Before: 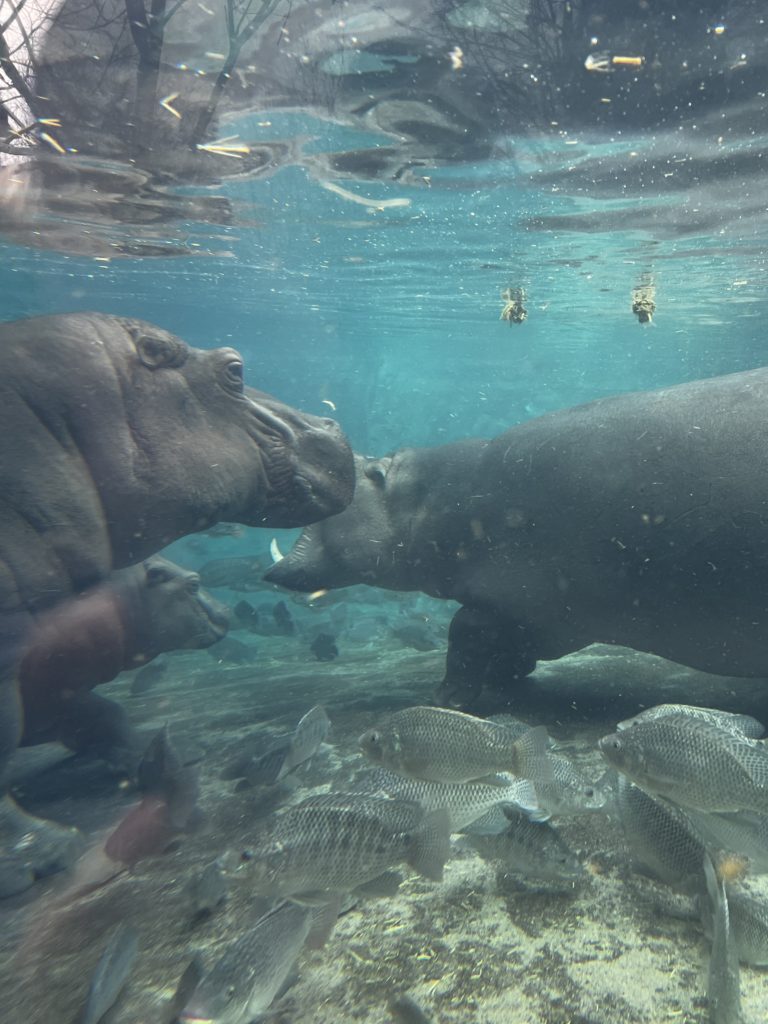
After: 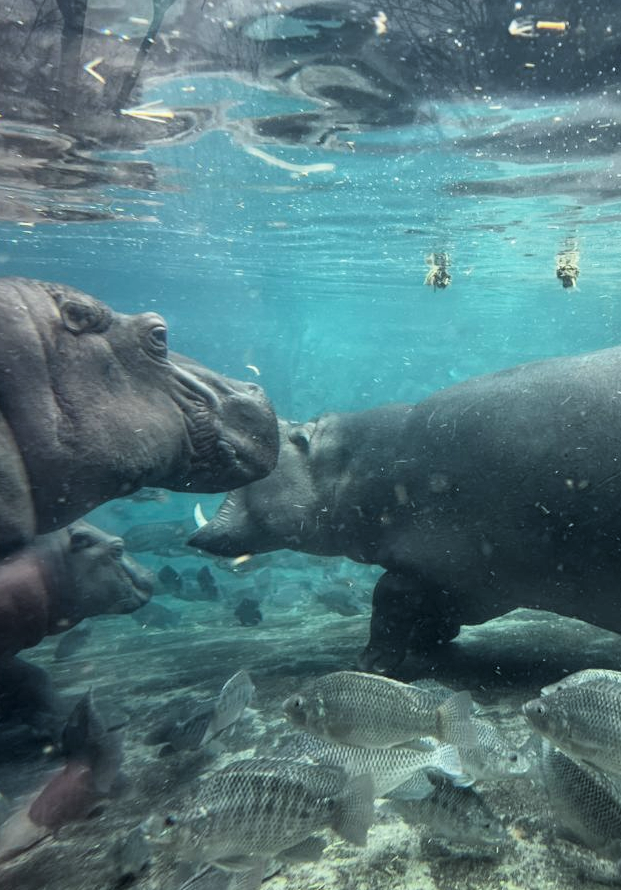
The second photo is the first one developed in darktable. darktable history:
white balance: red 0.988, blue 1.017
crop: left 9.929%, top 3.475%, right 9.188%, bottom 9.529%
filmic rgb: black relative exposure -4 EV, white relative exposure 3 EV, hardness 3.02, contrast 1.5
local contrast: highlights 100%, shadows 100%, detail 120%, midtone range 0.2
